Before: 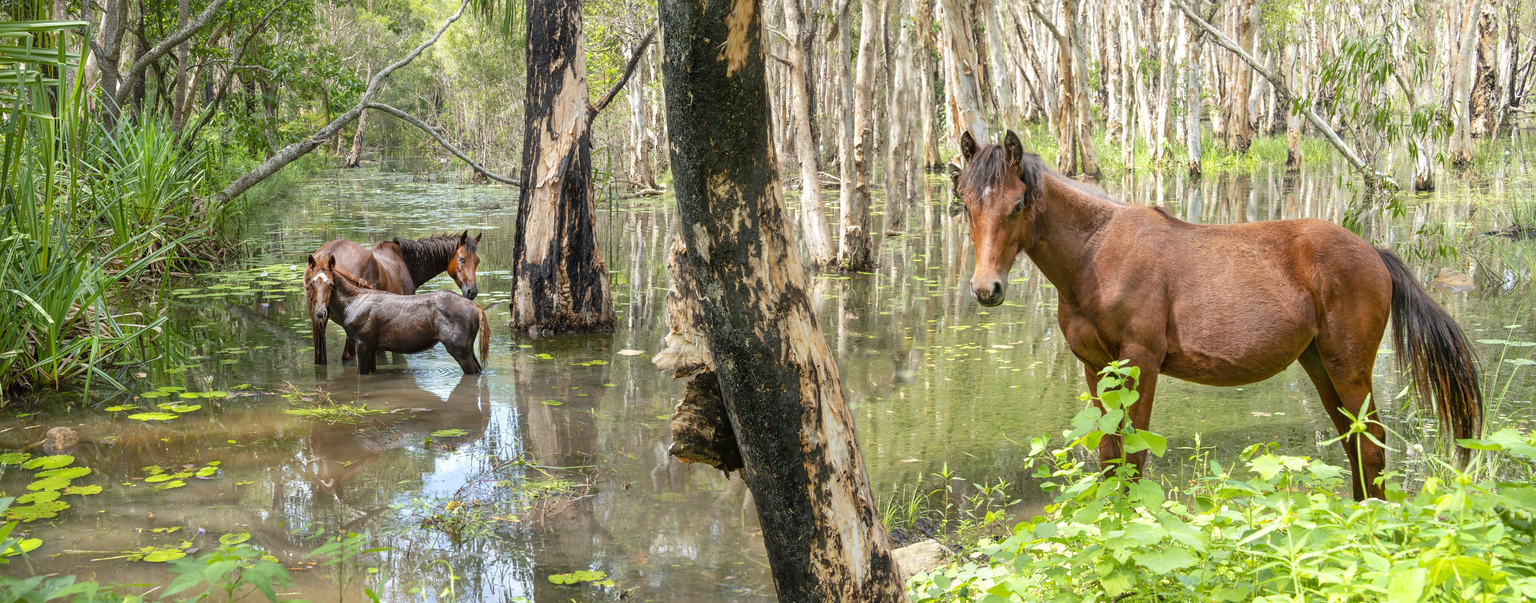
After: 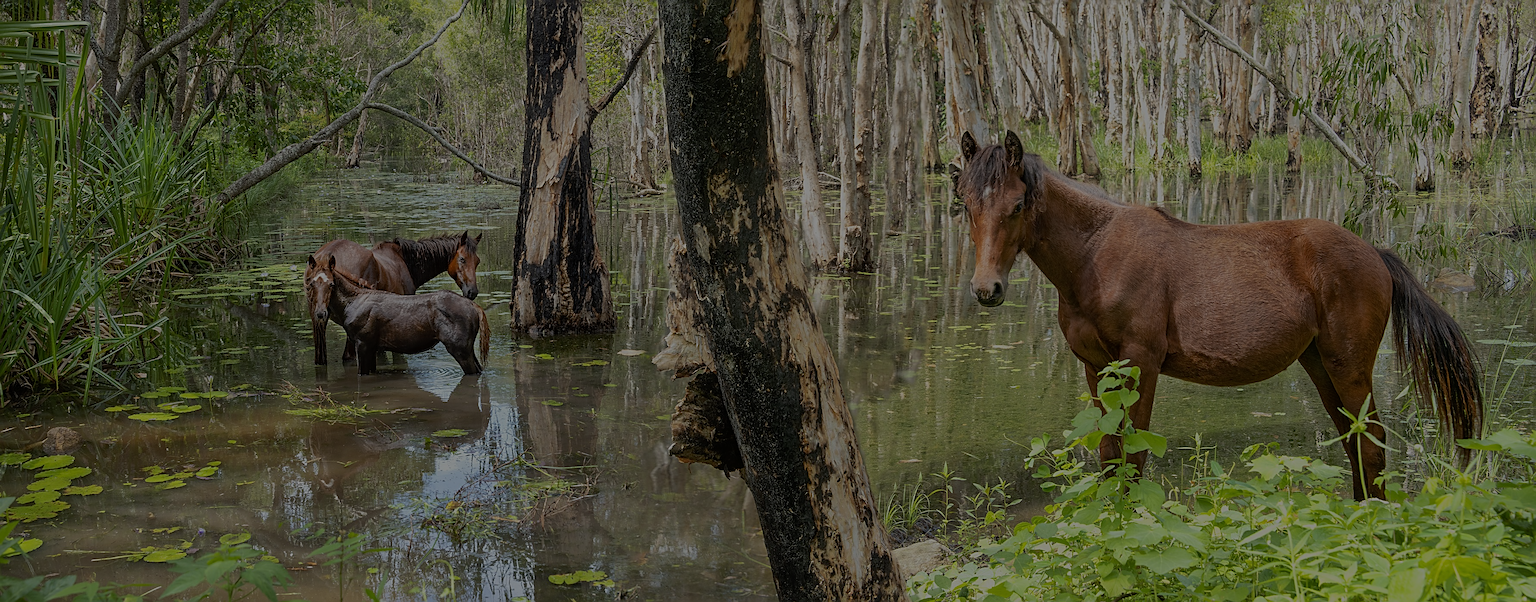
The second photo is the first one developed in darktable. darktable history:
sharpen: radius 2.676, amount 0.669
exposure: exposure -2.002 EV, compensate highlight preservation false
